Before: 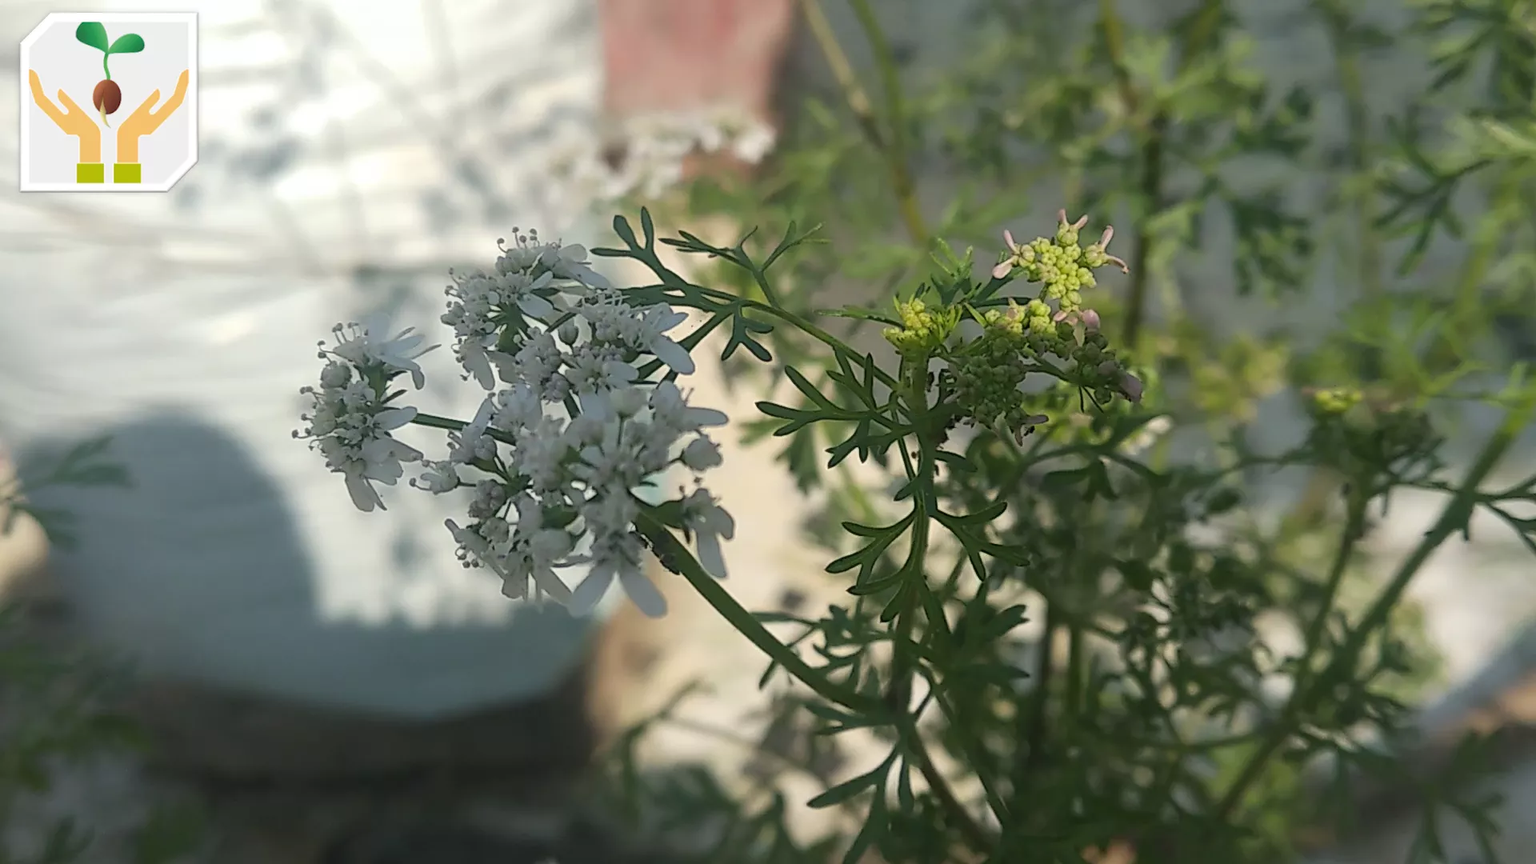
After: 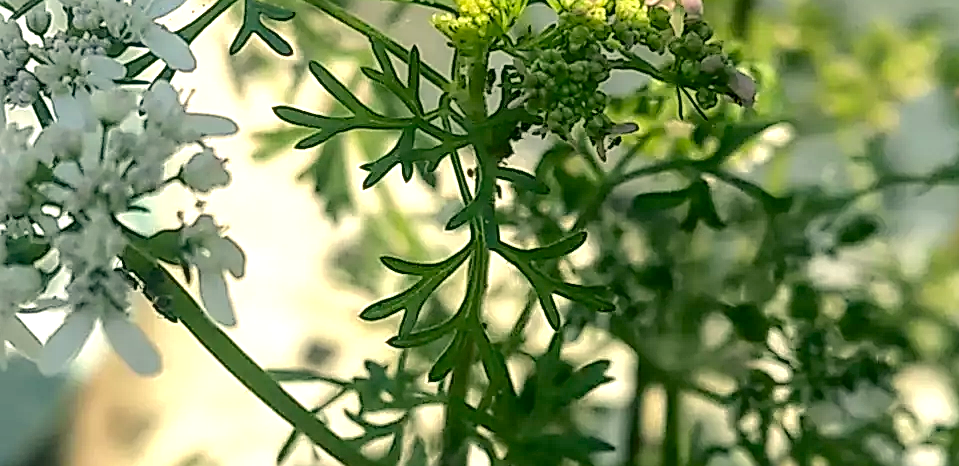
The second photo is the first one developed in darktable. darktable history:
color correction: highlights a* -0.461, highlights b* 9.26, shadows a* -8.8, shadows b* 1.11
crop: left 35.038%, top 36.711%, right 15.002%, bottom 20.052%
local contrast: on, module defaults
sharpen: on, module defaults
exposure: black level correction 0.008, exposure 0.987 EV, compensate highlight preservation false
tone curve: curves: ch0 [(0, 0) (0.003, 0.005) (0.011, 0.006) (0.025, 0.013) (0.044, 0.027) (0.069, 0.042) (0.1, 0.06) (0.136, 0.085) (0.177, 0.118) (0.224, 0.171) (0.277, 0.239) (0.335, 0.314) (0.399, 0.394) (0.468, 0.473) (0.543, 0.552) (0.623, 0.64) (0.709, 0.718) (0.801, 0.801) (0.898, 0.882) (1, 1)], color space Lab, independent channels, preserve colors none
